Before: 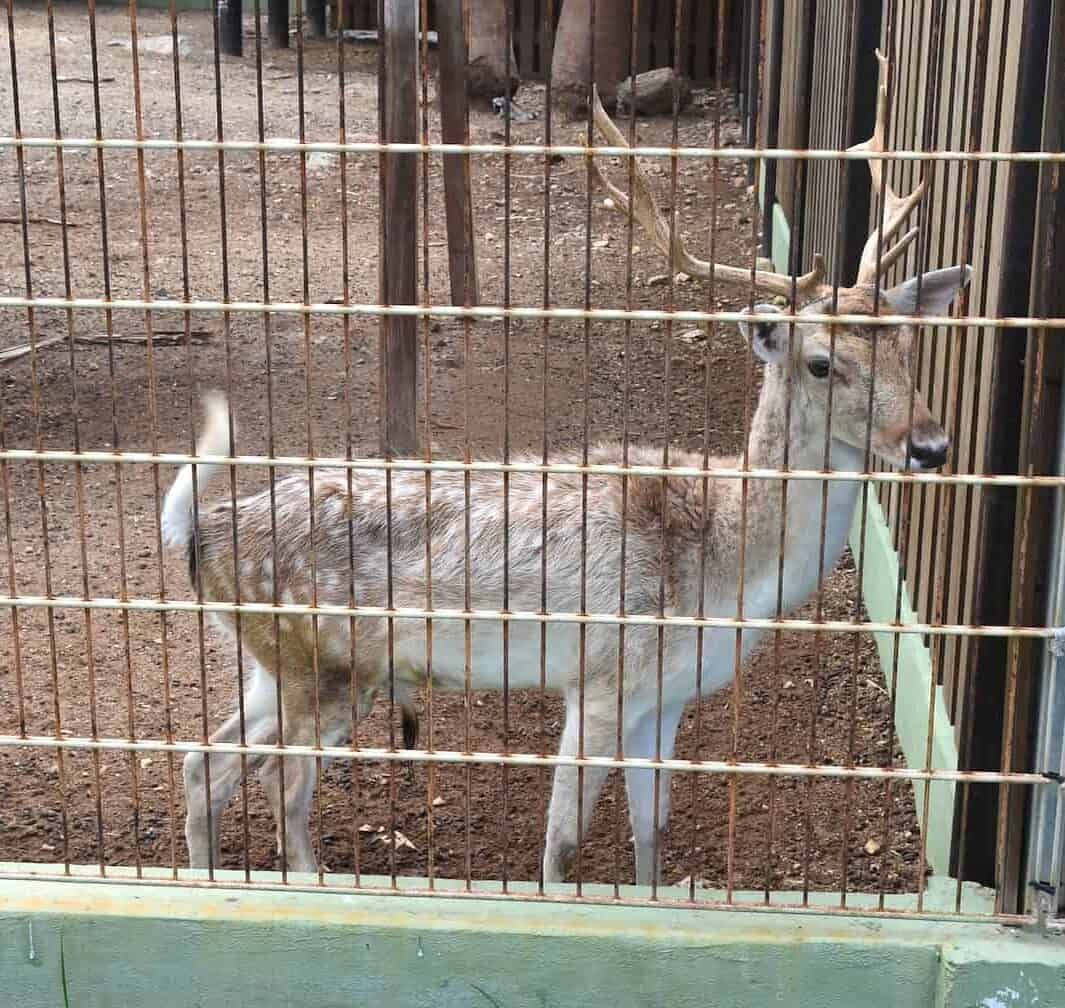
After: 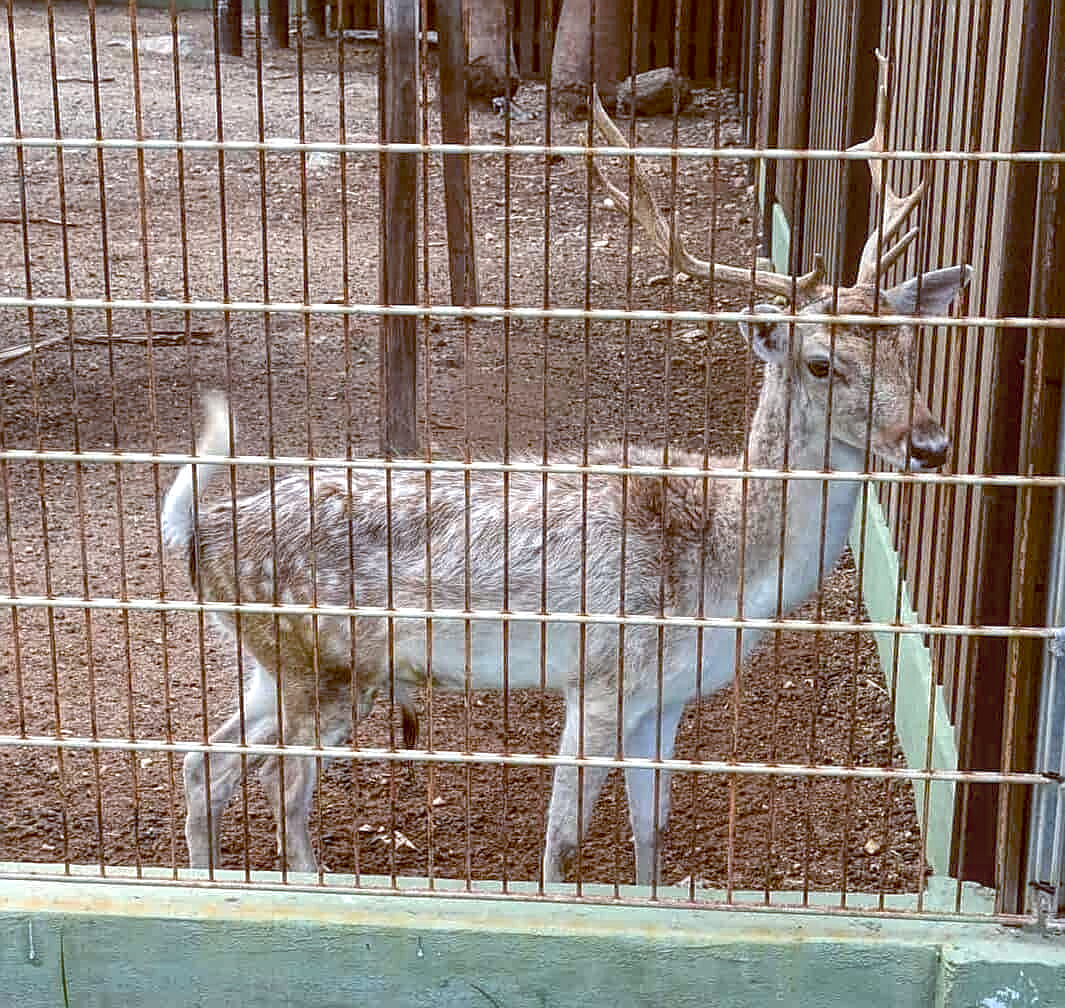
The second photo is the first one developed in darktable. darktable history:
color balance: lift [1, 1.015, 1.004, 0.985], gamma [1, 0.958, 0.971, 1.042], gain [1, 0.956, 0.977, 1.044]
sharpen: on, module defaults
local contrast: highlights 74%, shadows 55%, detail 176%, midtone range 0.207
